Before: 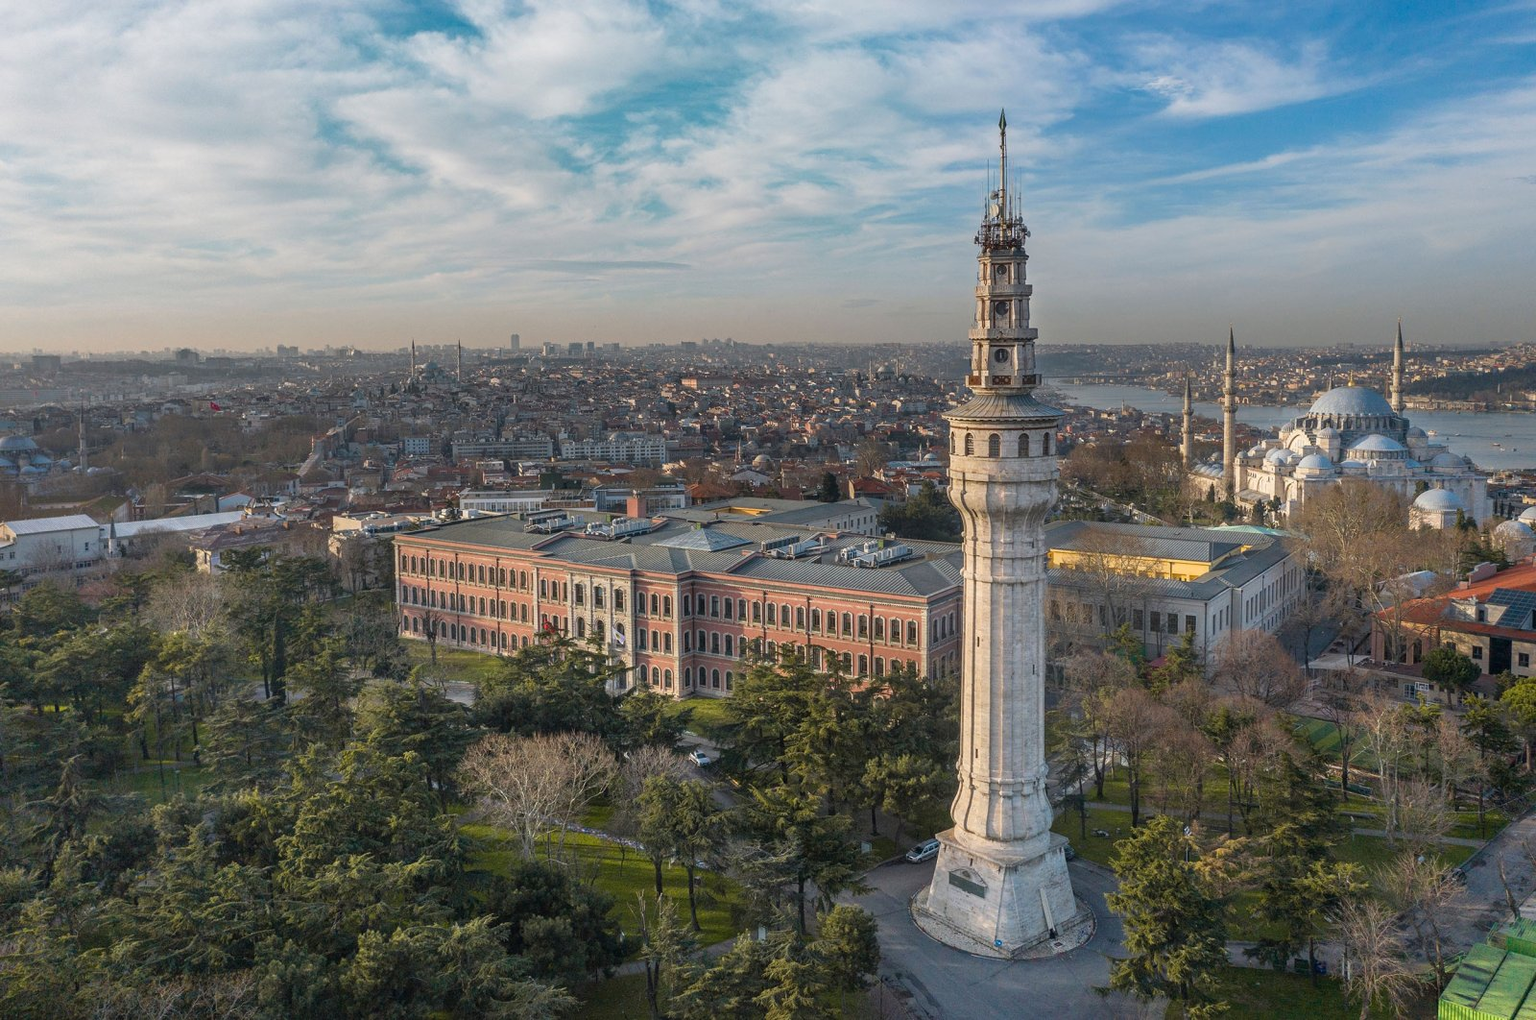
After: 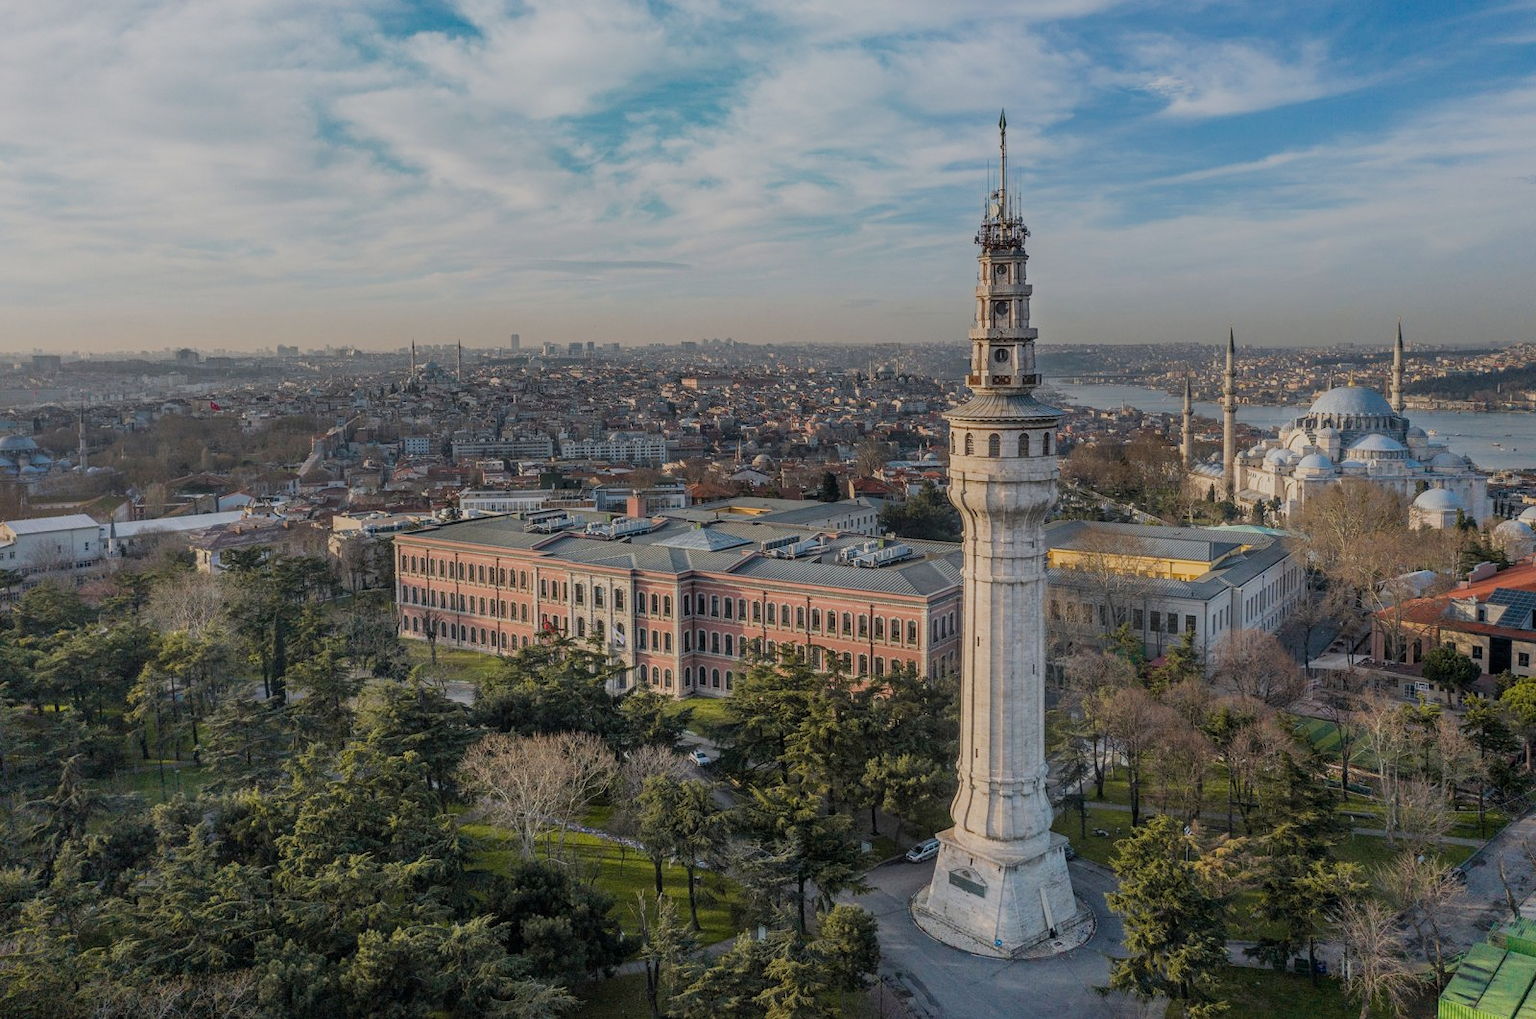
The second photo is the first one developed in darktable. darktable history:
filmic rgb: middle gray luminance 29.89%, black relative exposure -8.95 EV, white relative exposure 6.98 EV, target black luminance 0%, hardness 2.94, latitude 2.5%, contrast 0.959, highlights saturation mix 5.72%, shadows ↔ highlights balance 12.48%, contrast in shadows safe
local contrast: detail 110%
